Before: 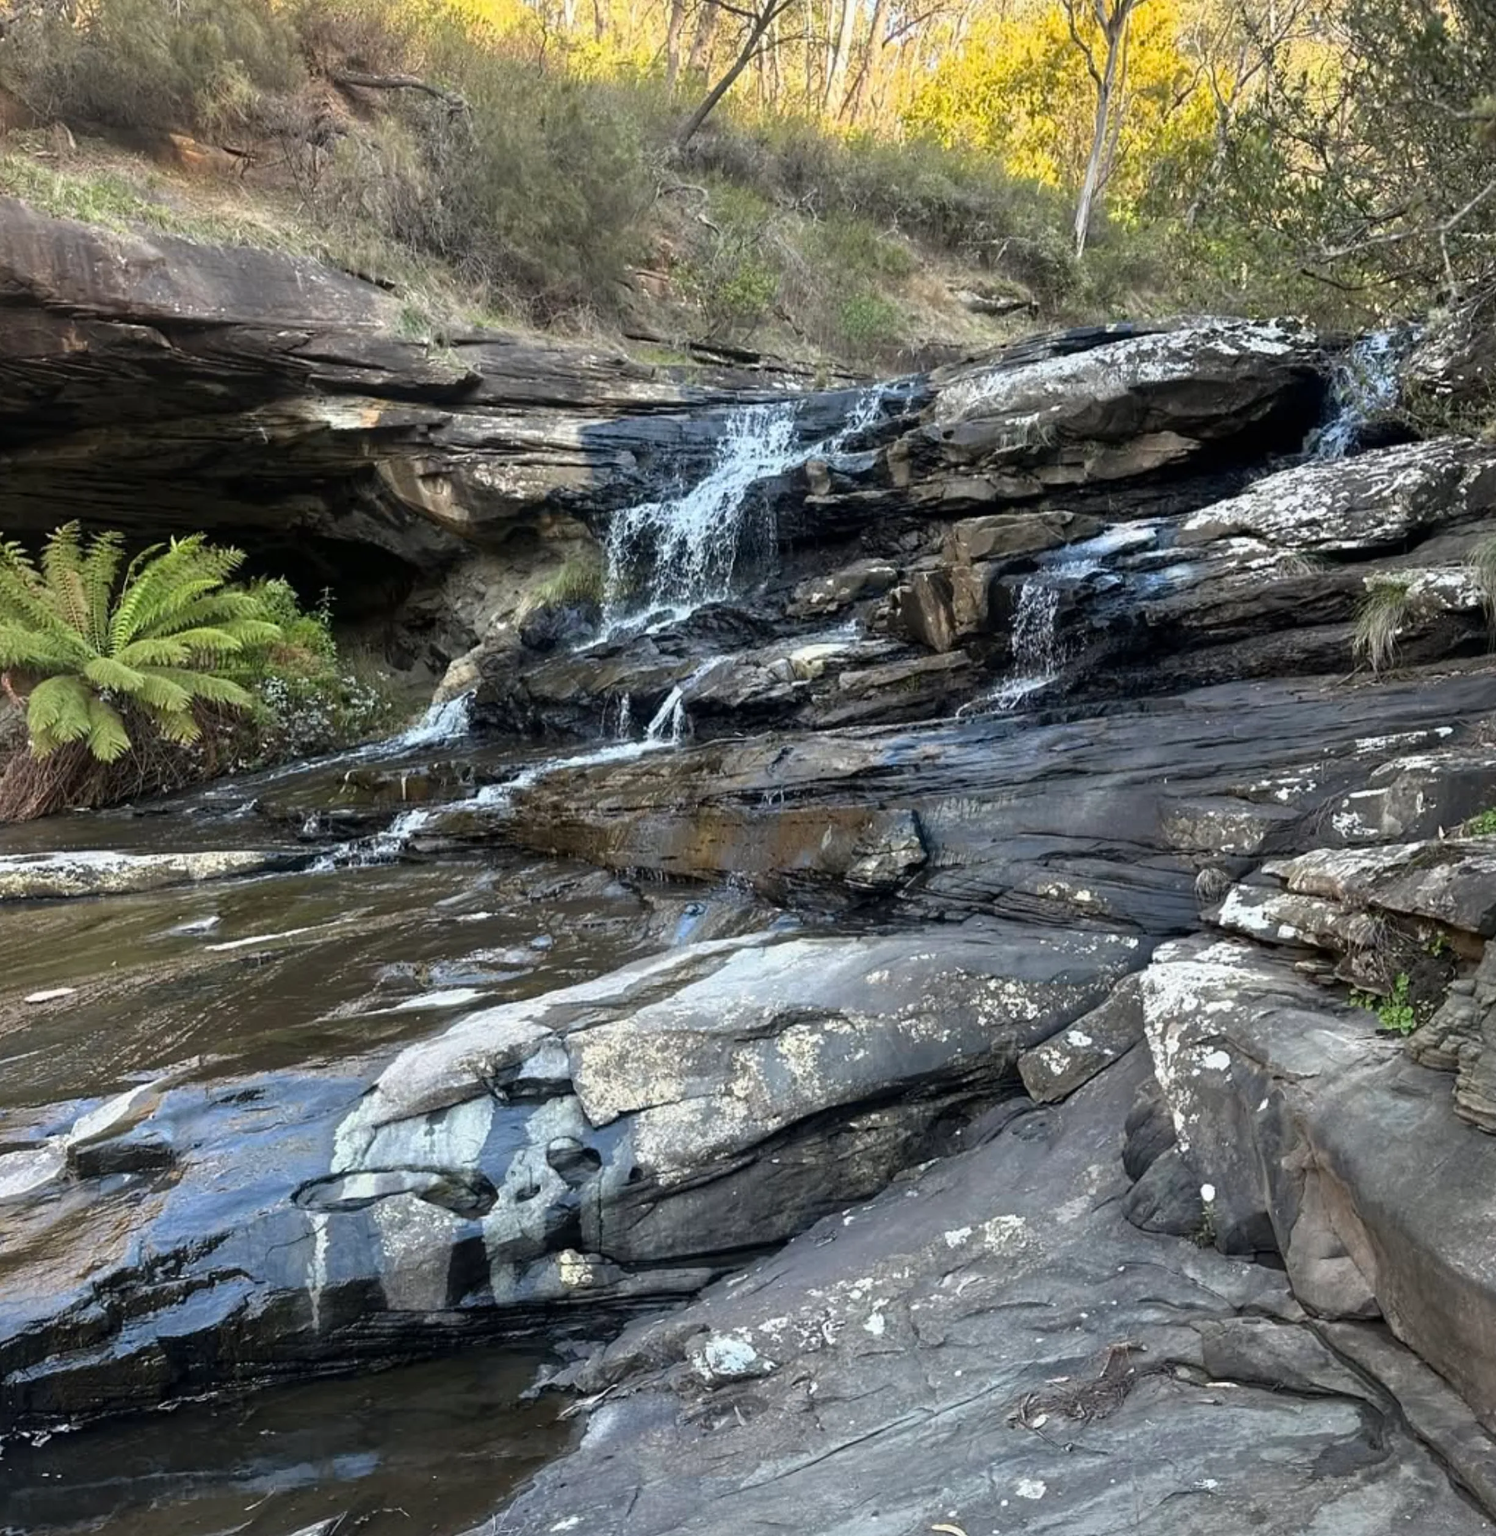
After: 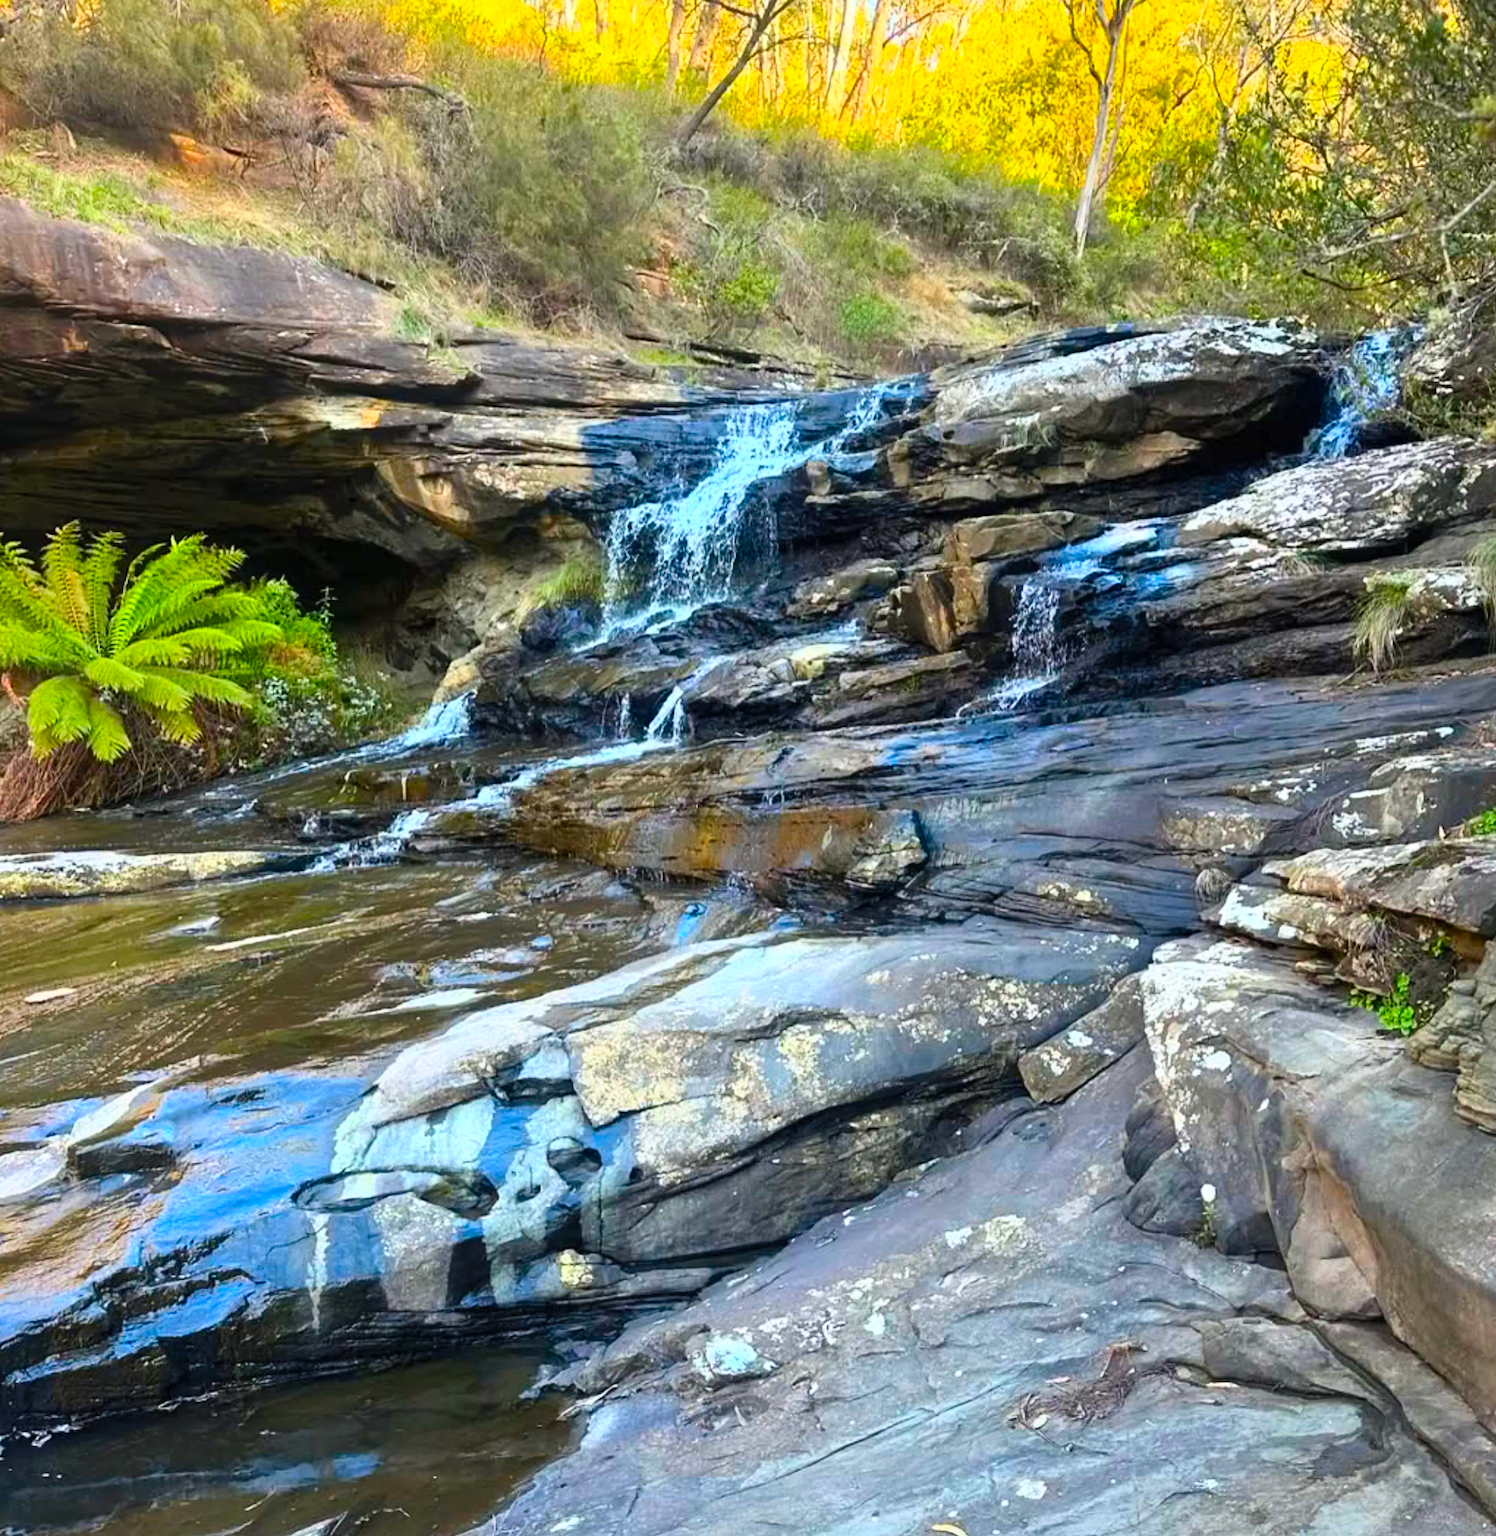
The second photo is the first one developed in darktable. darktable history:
contrast brightness saturation: contrast 0.2, brightness 0.2, saturation 0.8
color balance rgb: perceptual saturation grading › global saturation 25%, global vibrance 20%
